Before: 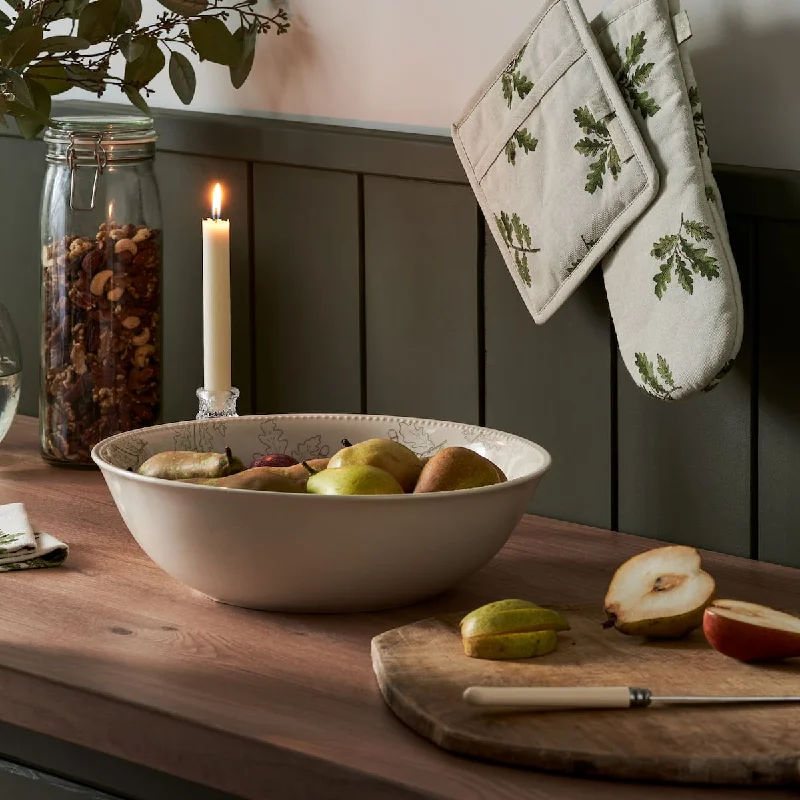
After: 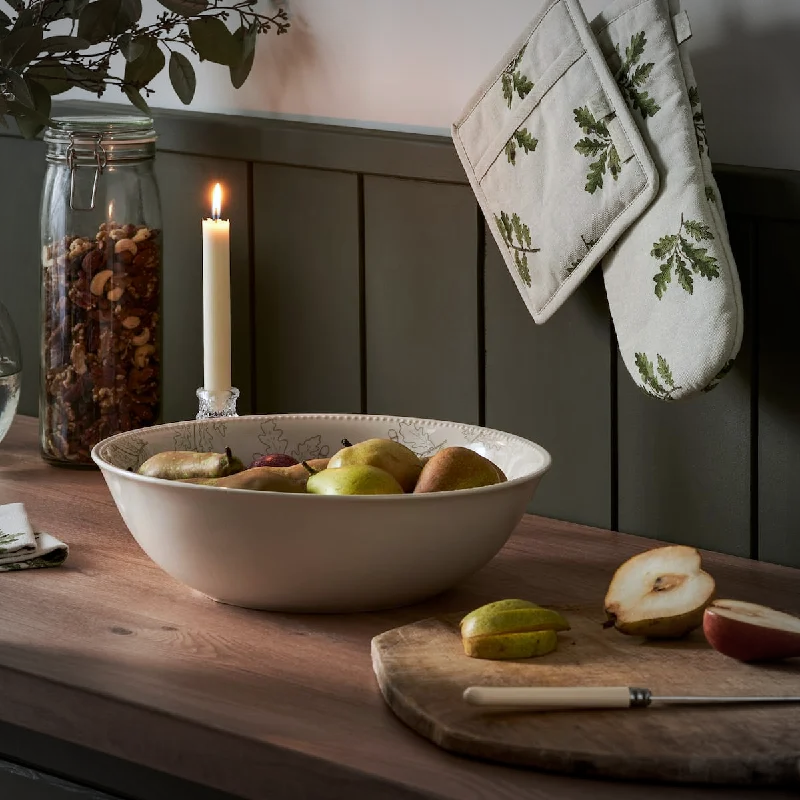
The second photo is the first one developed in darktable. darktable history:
vignetting: automatic ratio true
white balance: red 0.98, blue 1.034
